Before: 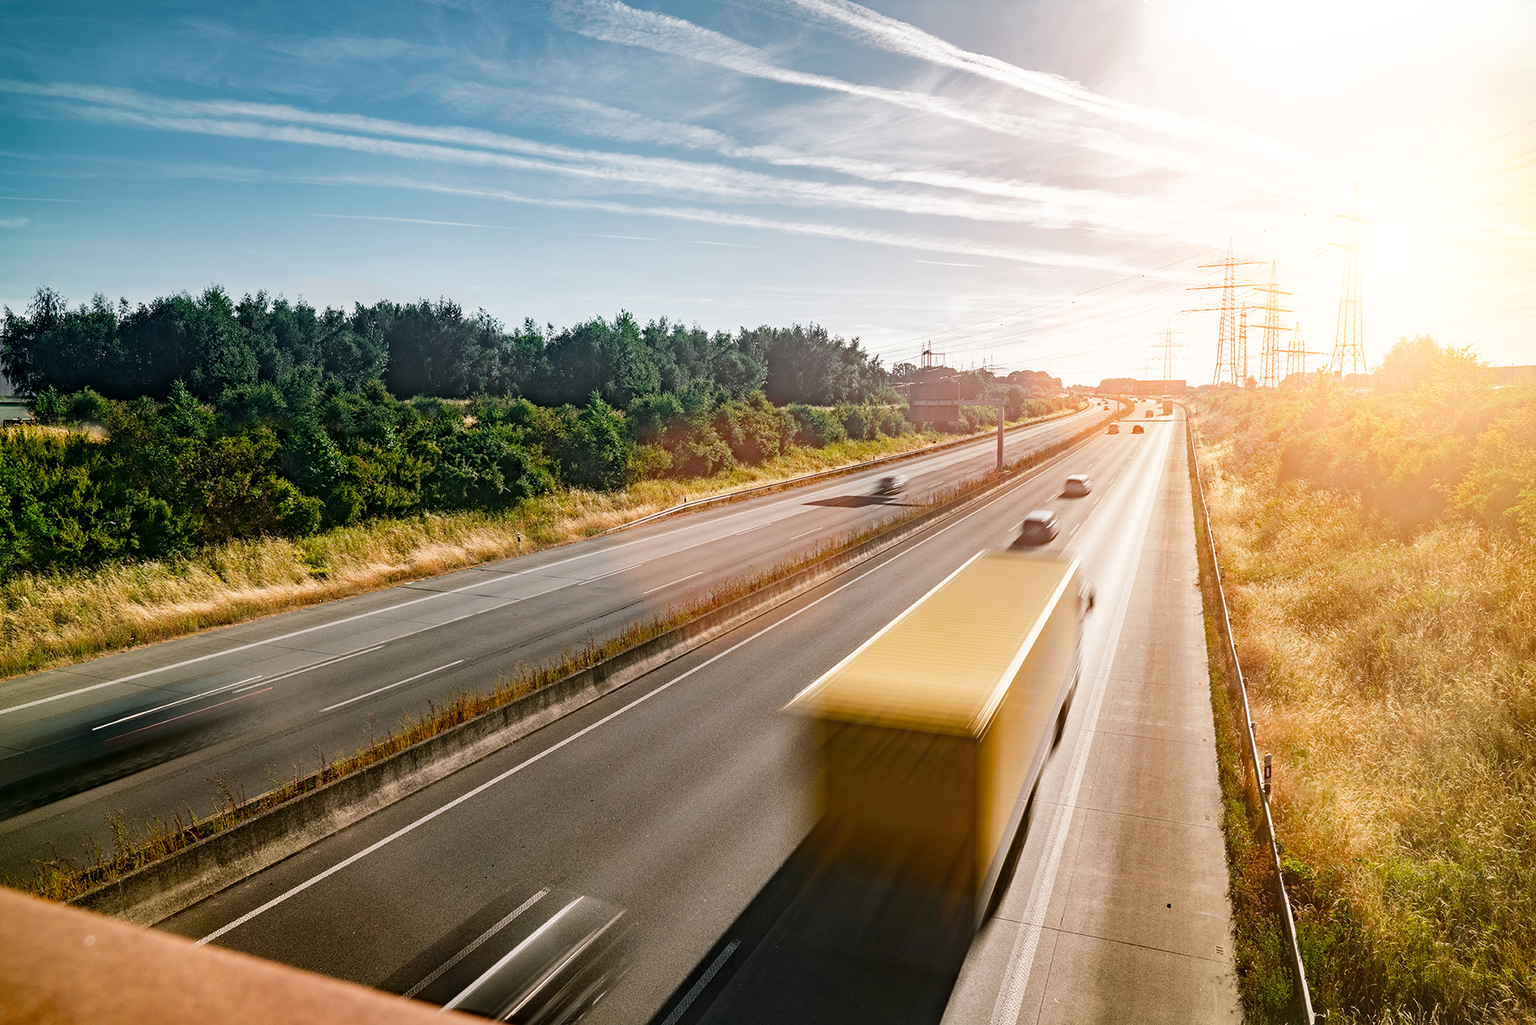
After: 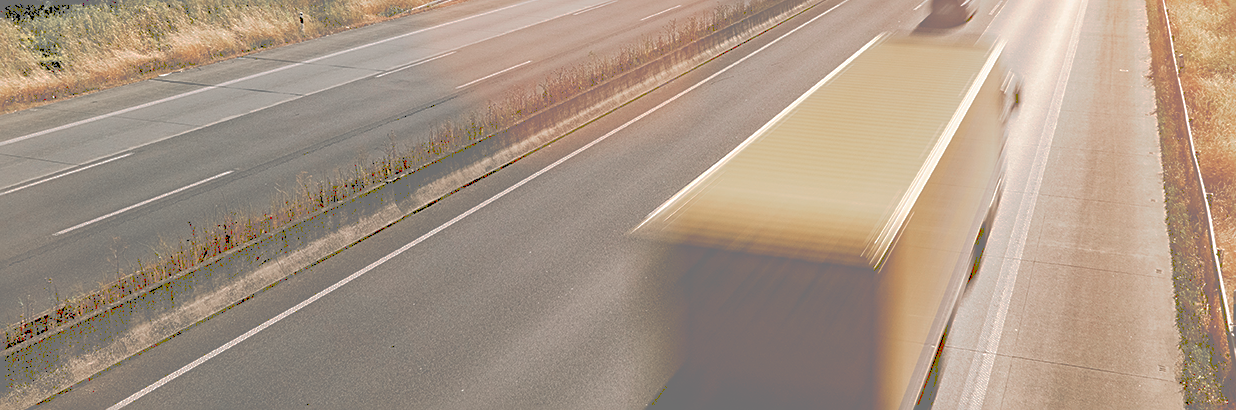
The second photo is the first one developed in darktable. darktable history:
sharpen: on, module defaults
crop: left 18.091%, top 51.13%, right 17.525%, bottom 16.85%
tone curve: curves: ch0 [(0, 0) (0.003, 0.464) (0.011, 0.464) (0.025, 0.464) (0.044, 0.464) (0.069, 0.464) (0.1, 0.463) (0.136, 0.463) (0.177, 0.464) (0.224, 0.469) (0.277, 0.482) (0.335, 0.501) (0.399, 0.53) (0.468, 0.567) (0.543, 0.61) (0.623, 0.663) (0.709, 0.718) (0.801, 0.779) (0.898, 0.842) (1, 1)], preserve colors none
color zones: curves: ch1 [(0, 0.679) (0.143, 0.647) (0.286, 0.261) (0.378, -0.011) (0.571, 0.396) (0.714, 0.399) (0.857, 0.406) (1, 0.679)]
